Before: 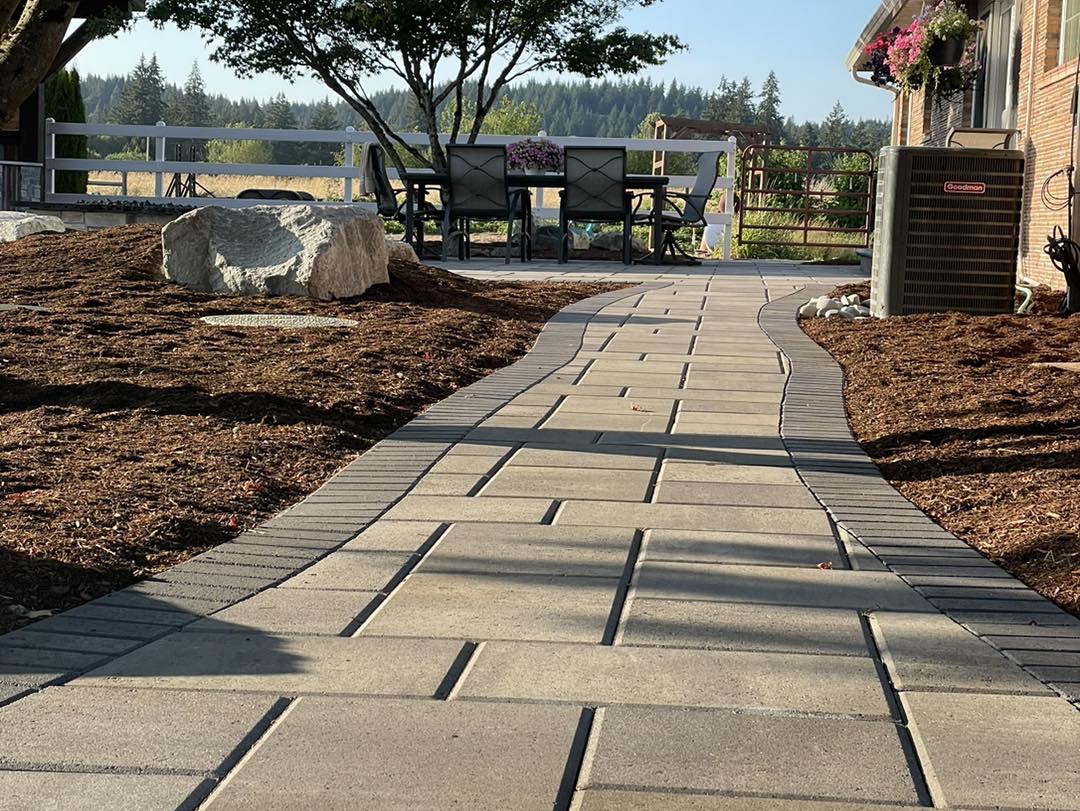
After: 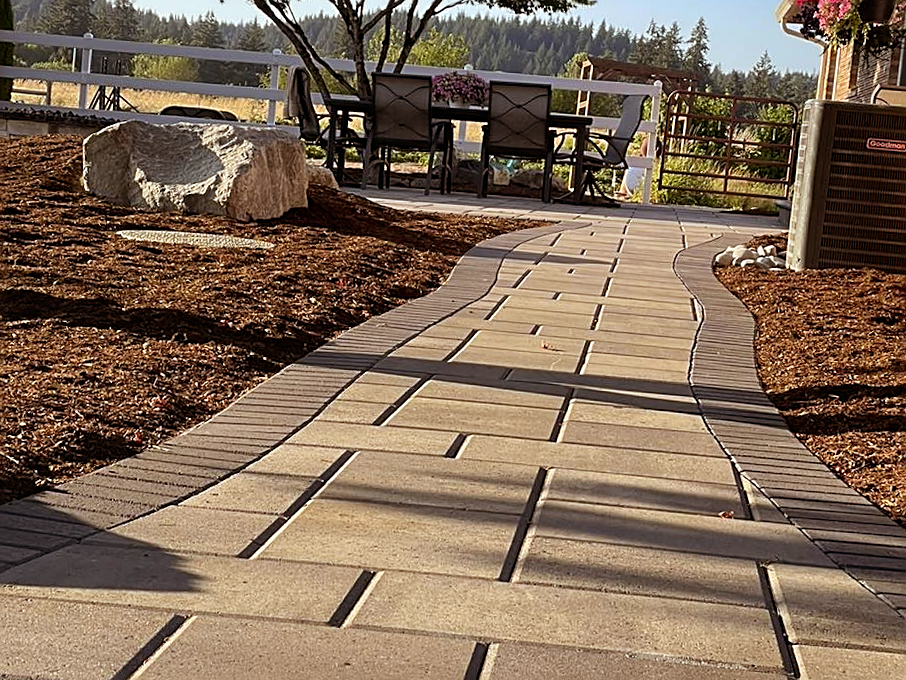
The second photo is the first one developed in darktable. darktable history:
crop and rotate: angle -3.27°, left 5.211%, top 5.211%, right 4.607%, bottom 4.607%
sharpen: on, module defaults
color contrast: green-magenta contrast 1.1, blue-yellow contrast 1.1, unbound 0
rgb levels: mode RGB, independent channels, levels [[0, 0.5, 1], [0, 0.521, 1], [0, 0.536, 1]]
